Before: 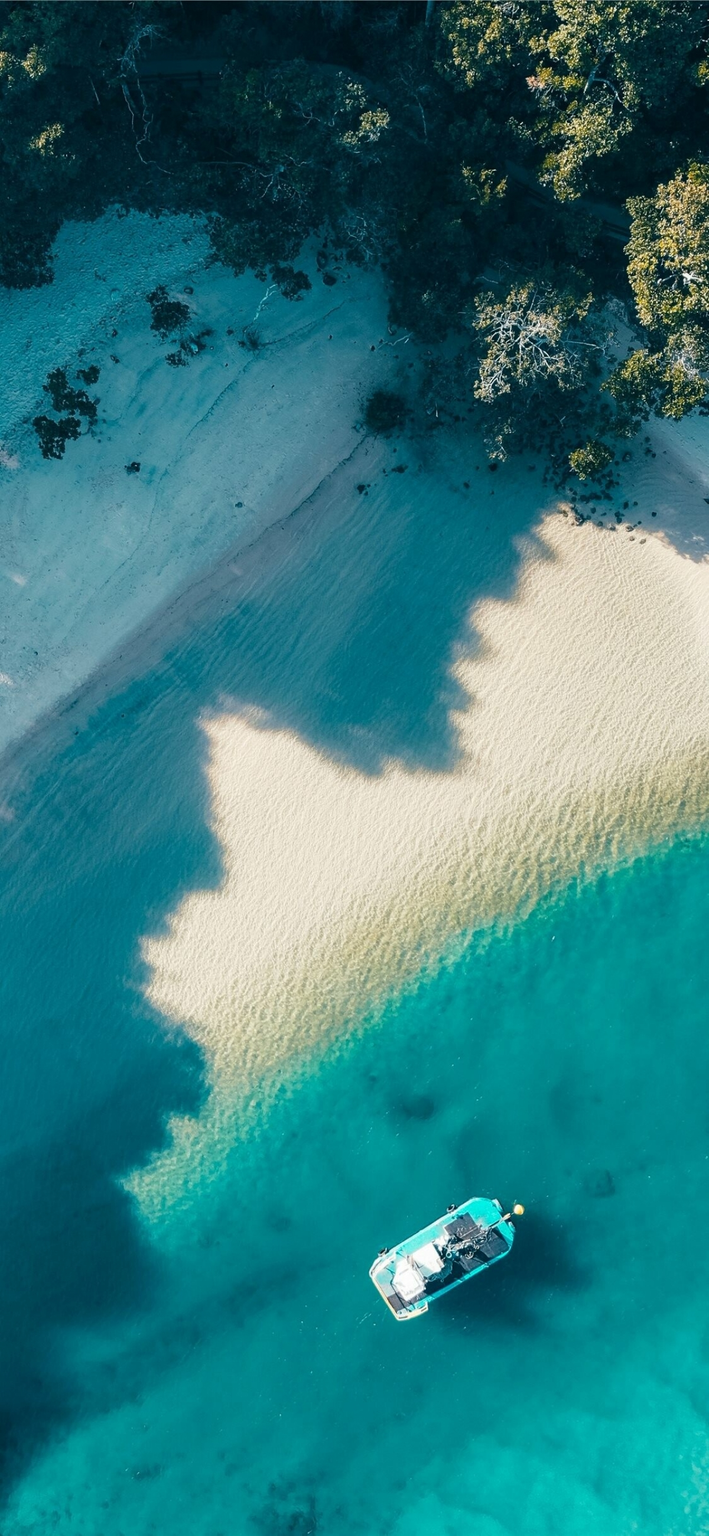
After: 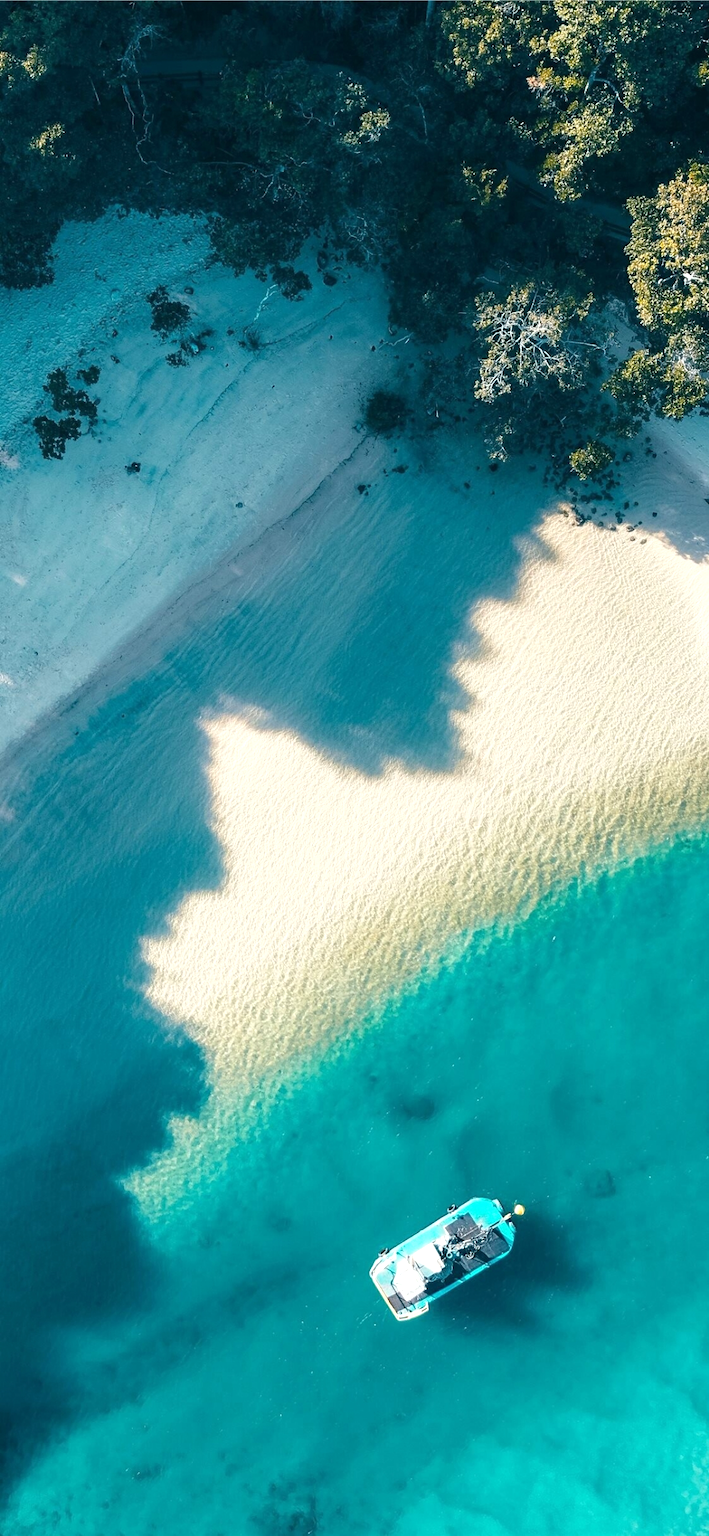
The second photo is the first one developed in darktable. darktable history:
exposure: exposure 0.4 EV, compensate highlight preservation false
